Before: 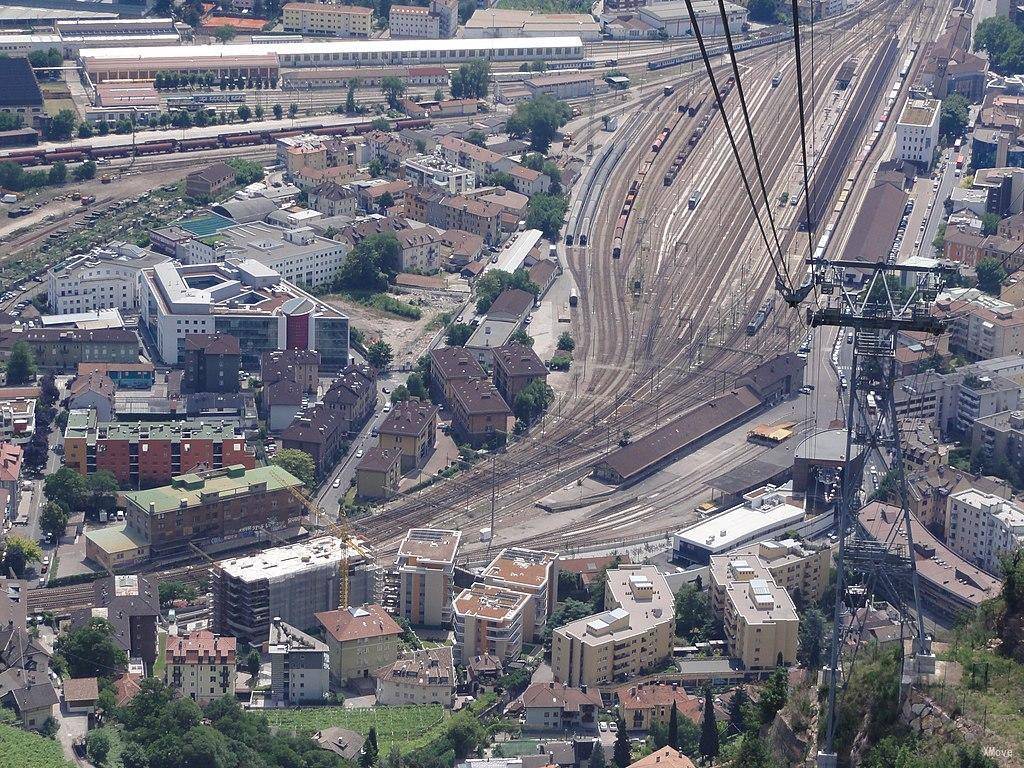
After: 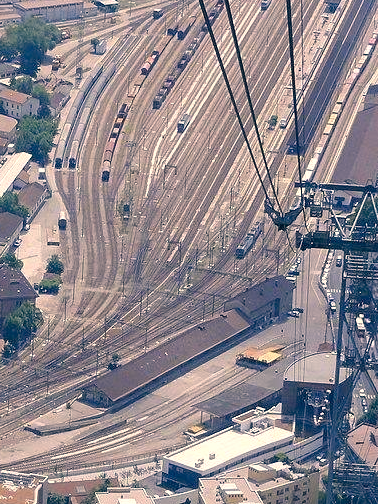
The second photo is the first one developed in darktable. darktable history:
color correction: highlights a* 10.32, highlights b* 14.66, shadows a* -9.59, shadows b* -15.02
crop and rotate: left 49.936%, top 10.094%, right 13.136%, bottom 24.256%
exposure: exposure 0.2 EV, compensate highlight preservation false
